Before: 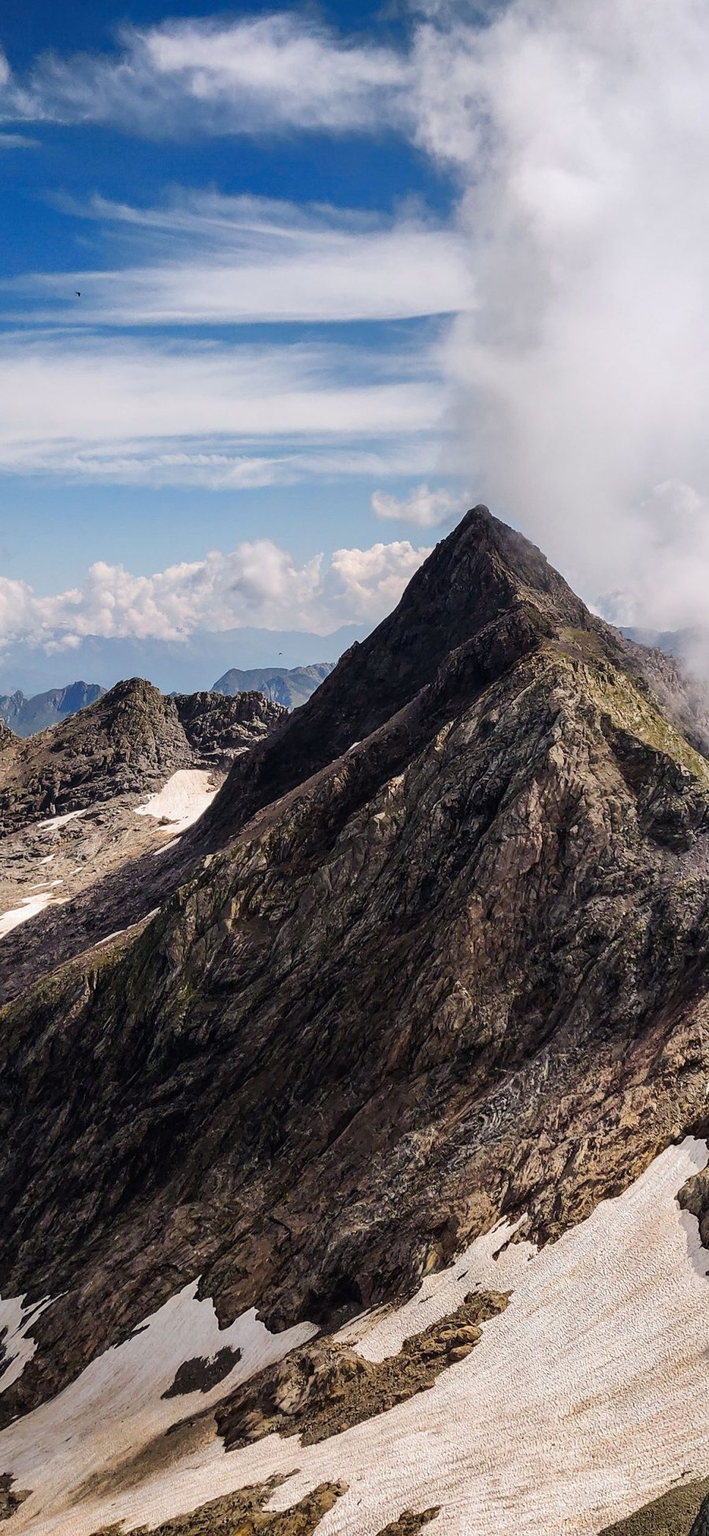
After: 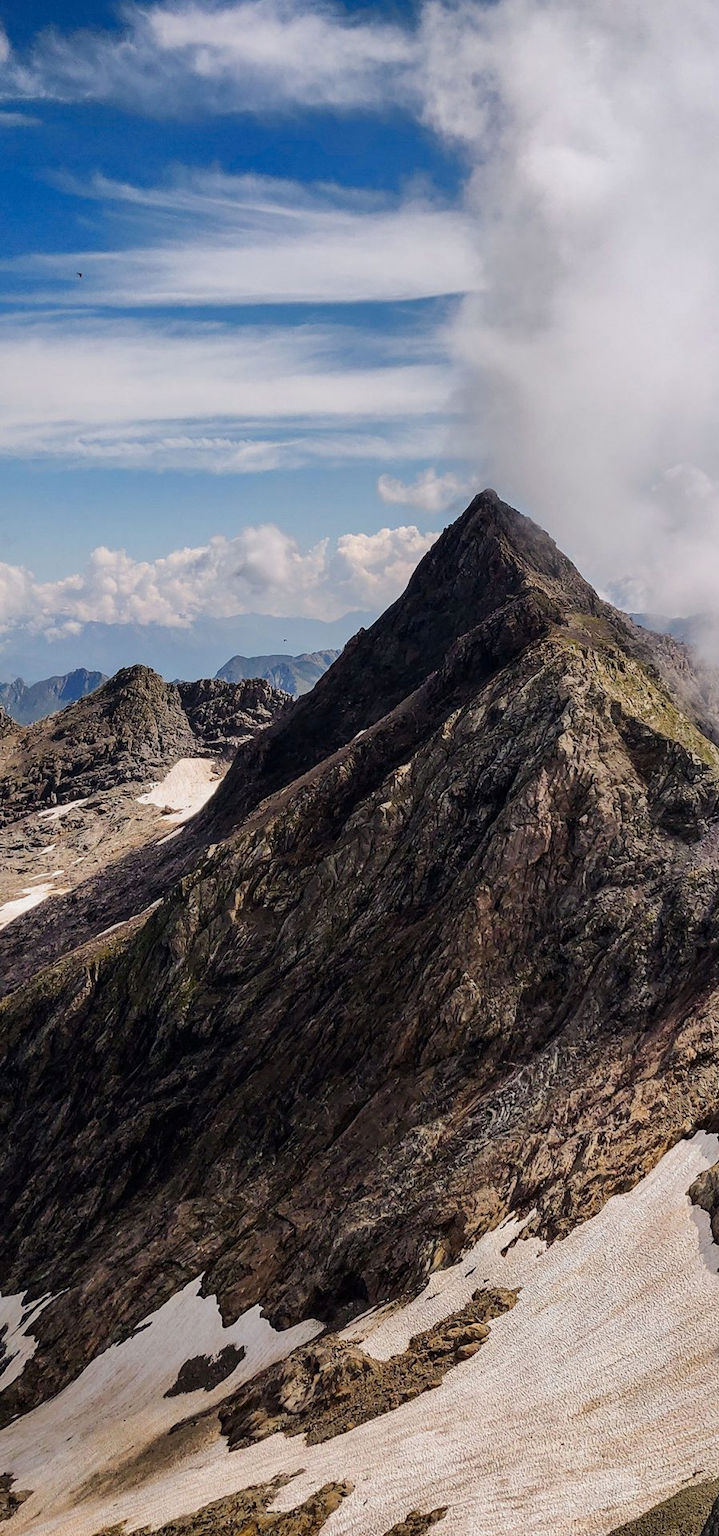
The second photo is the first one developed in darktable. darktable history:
crop: top 1.551%, right 0.05%
shadows and highlights: shadows -20.34, white point adjustment -2.13, highlights -35.01
exposure: black level correction 0.001, compensate highlight preservation false
